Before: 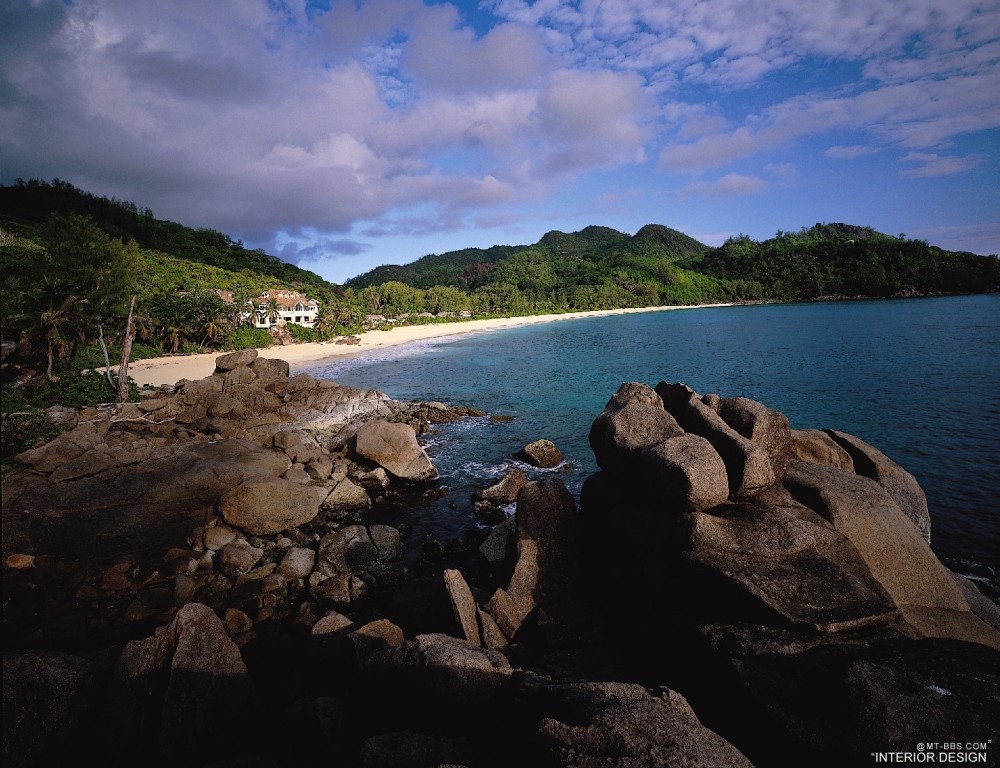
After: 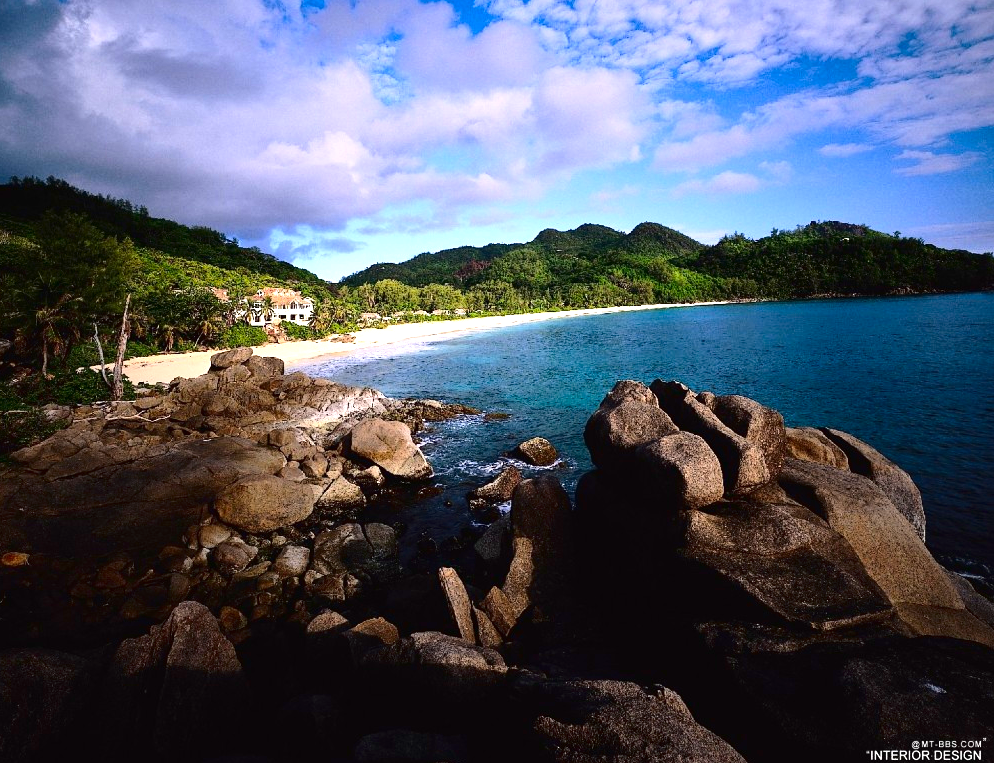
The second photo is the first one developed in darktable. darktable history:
crop and rotate: left 0.509%, top 0.3%, bottom 0.315%
exposure: black level correction 0, exposure 1.001 EV, compensate exposure bias true, compensate highlight preservation false
contrast brightness saturation: contrast 0.211, brightness -0.105, saturation 0.215
